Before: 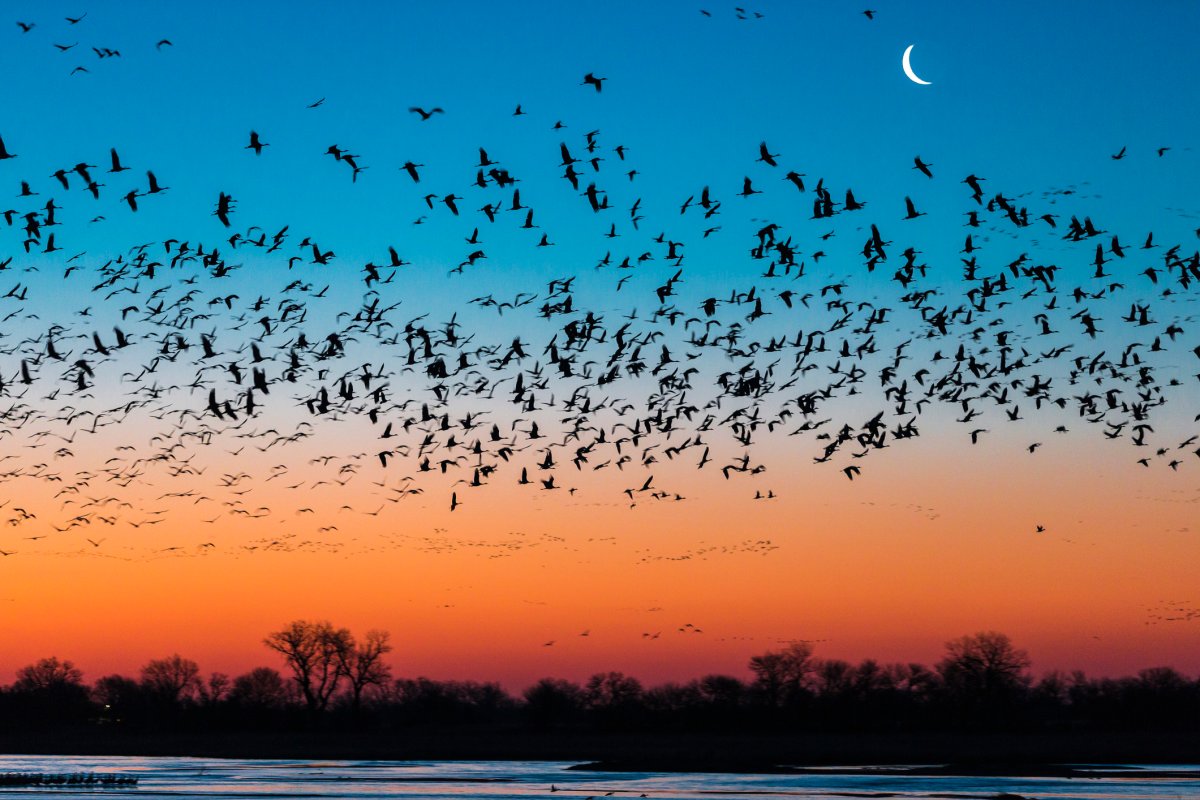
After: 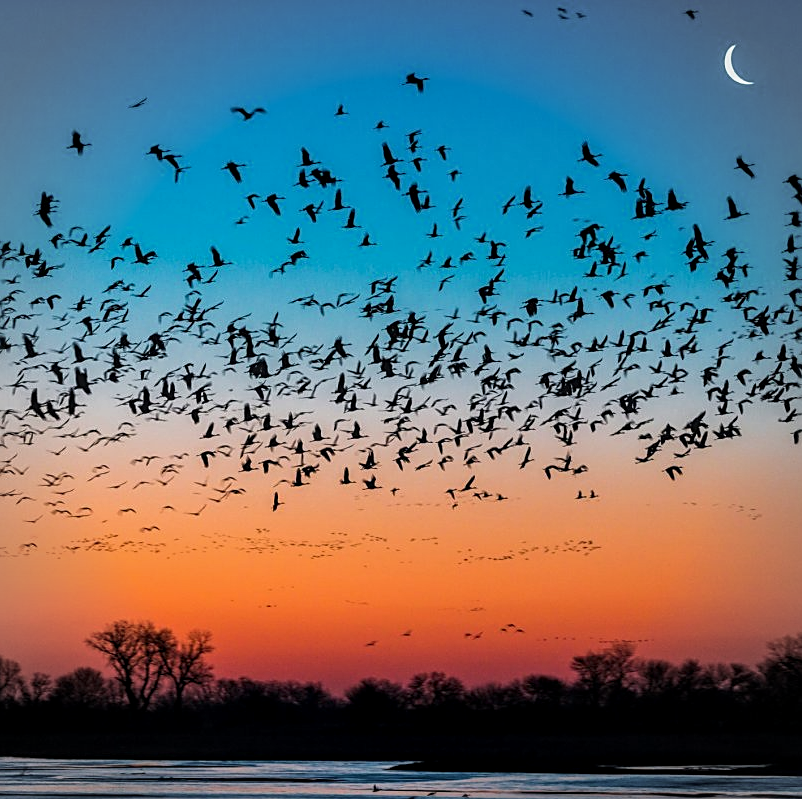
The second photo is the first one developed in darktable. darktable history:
sharpen: amount 0.496
shadows and highlights: radius 108.68, shadows 44.81, highlights -67.14, low approximation 0.01, soften with gaussian
local contrast: on, module defaults
crop and rotate: left 14.89%, right 18.241%
vignetting: fall-off radius 44.68%, brightness -0.291, unbound false
